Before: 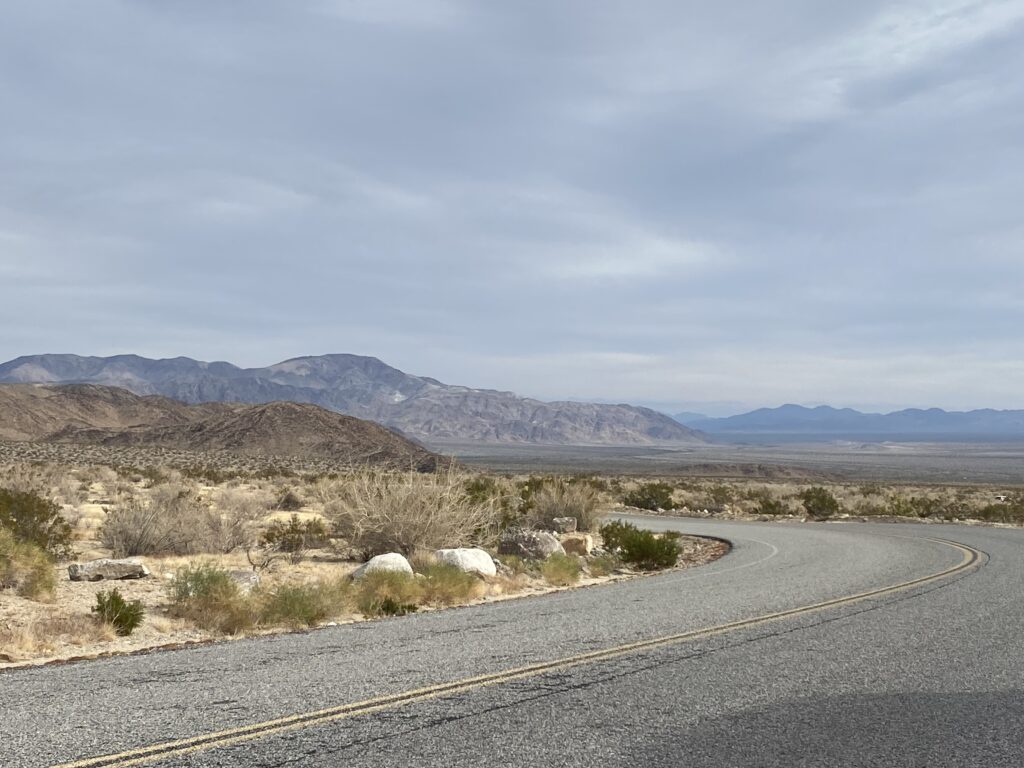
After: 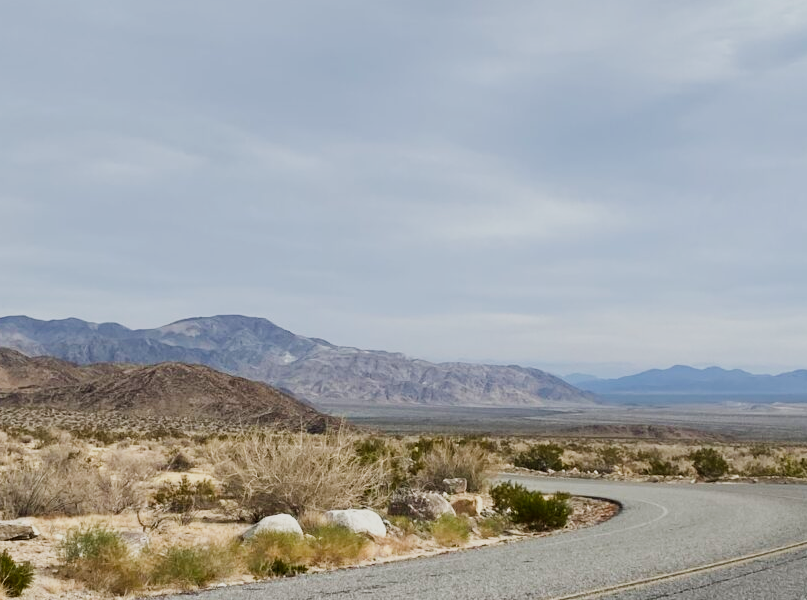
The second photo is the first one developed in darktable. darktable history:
white balance: emerald 1
crop and rotate: left 10.77%, top 5.1%, right 10.41%, bottom 16.76%
sigmoid: on, module defaults
color balance: contrast -0.5%
